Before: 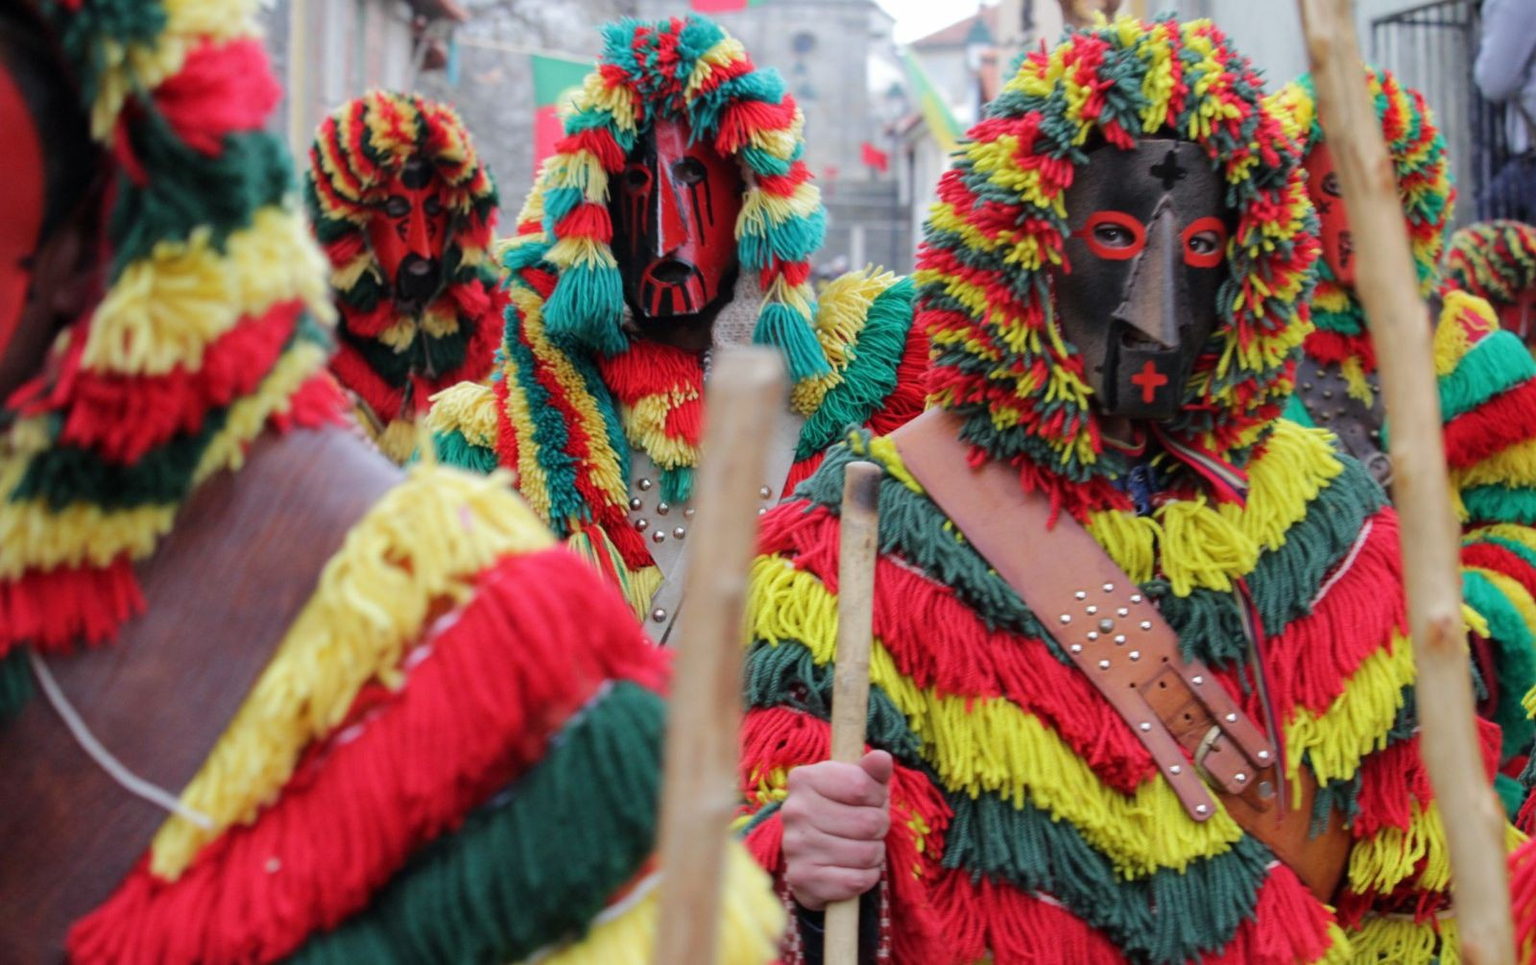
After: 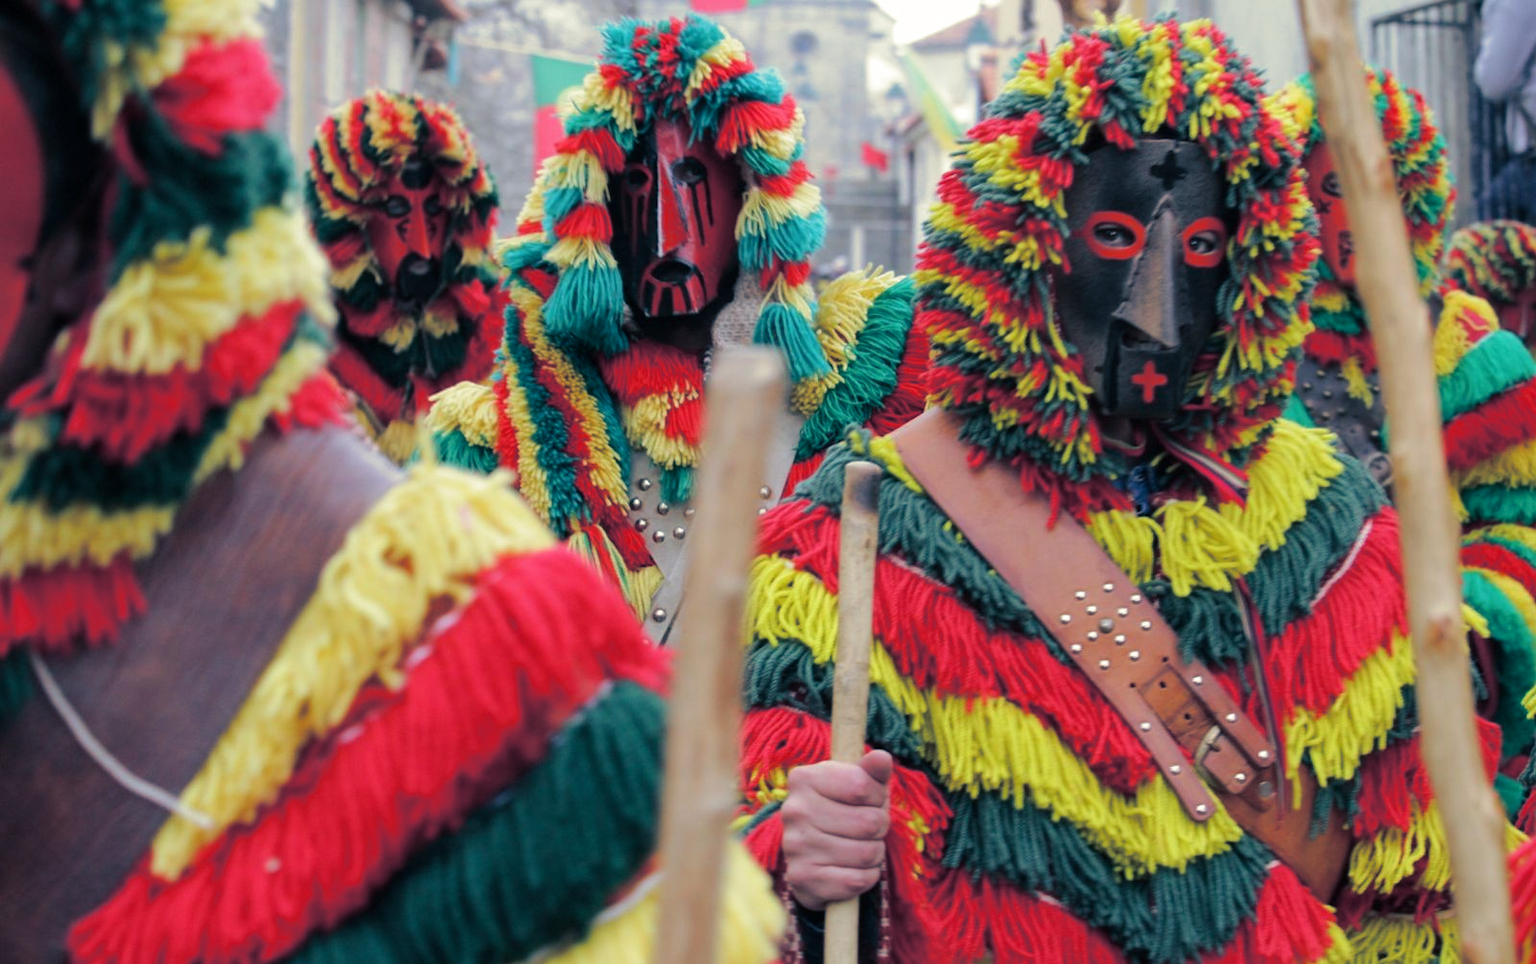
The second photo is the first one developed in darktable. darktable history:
split-toning: shadows › hue 216°, shadows › saturation 1, highlights › hue 57.6°, balance -33.4
